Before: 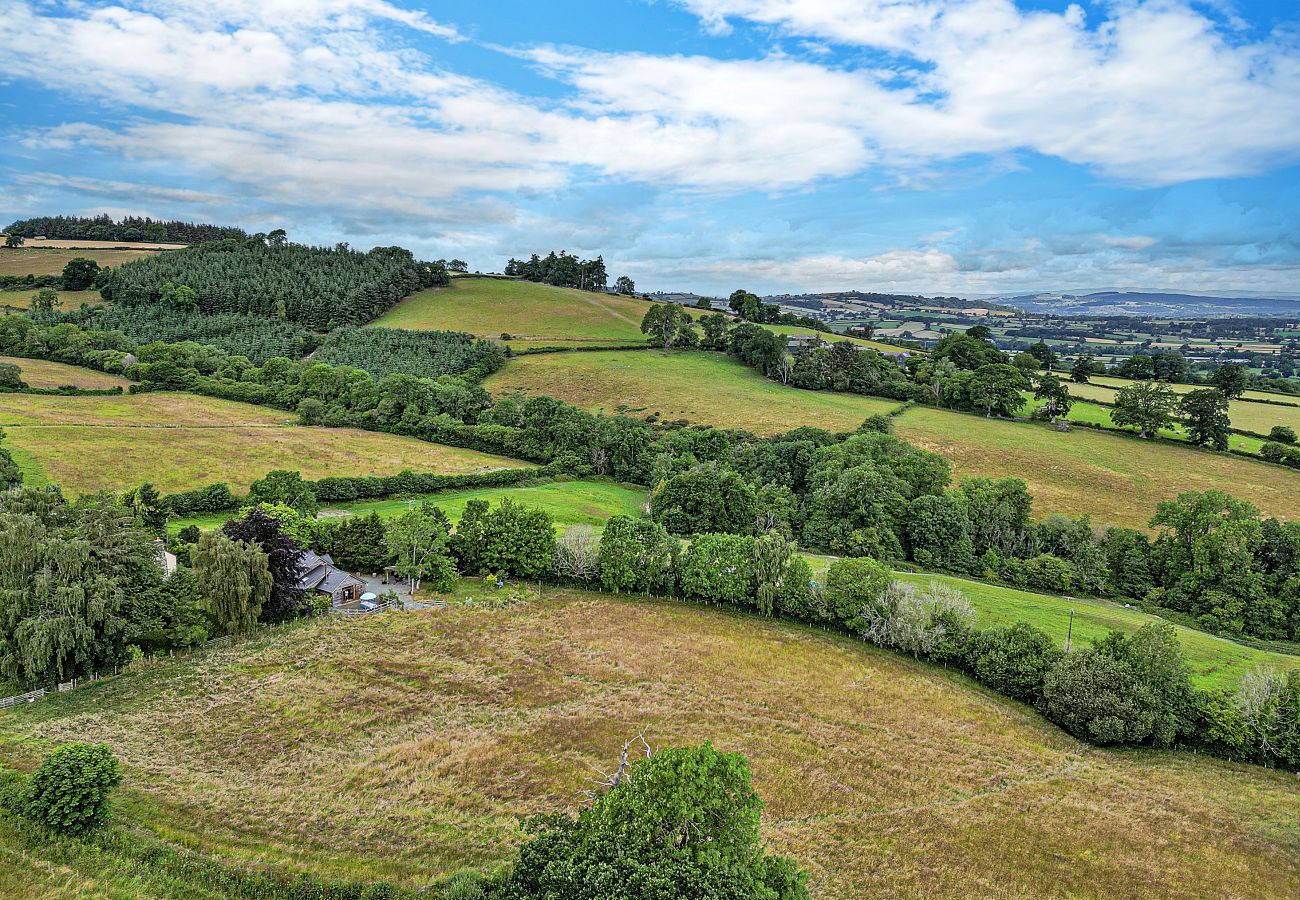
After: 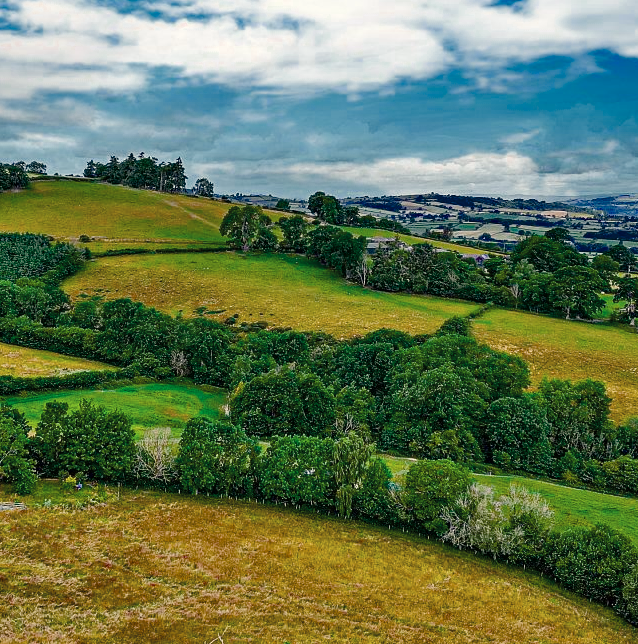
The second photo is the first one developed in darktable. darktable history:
color balance rgb: shadows lift › chroma 1.031%, shadows lift › hue 242.14°, highlights gain › chroma 3.103%, highlights gain › hue 76.26°, linear chroma grading › global chroma 41.486%, perceptual saturation grading › global saturation 20%, perceptual saturation grading › highlights -14.331%, perceptual saturation grading › shadows 49.739%, global vibrance 16.349%, saturation formula JzAzBz (2021)
crop: left 32.433%, top 10.946%, right 18.438%, bottom 17.401%
color zones: curves: ch0 [(0, 0.5) (0.125, 0.4) (0.25, 0.5) (0.375, 0.4) (0.5, 0.4) (0.625, 0.35) (0.75, 0.35) (0.875, 0.5)]; ch1 [(0, 0.35) (0.125, 0.45) (0.25, 0.35) (0.375, 0.35) (0.5, 0.35) (0.625, 0.35) (0.75, 0.45) (0.875, 0.35)]; ch2 [(0, 0.6) (0.125, 0.5) (0.25, 0.5) (0.375, 0.6) (0.5, 0.6) (0.625, 0.5) (0.75, 0.5) (0.875, 0.5)], mix 22.16%
